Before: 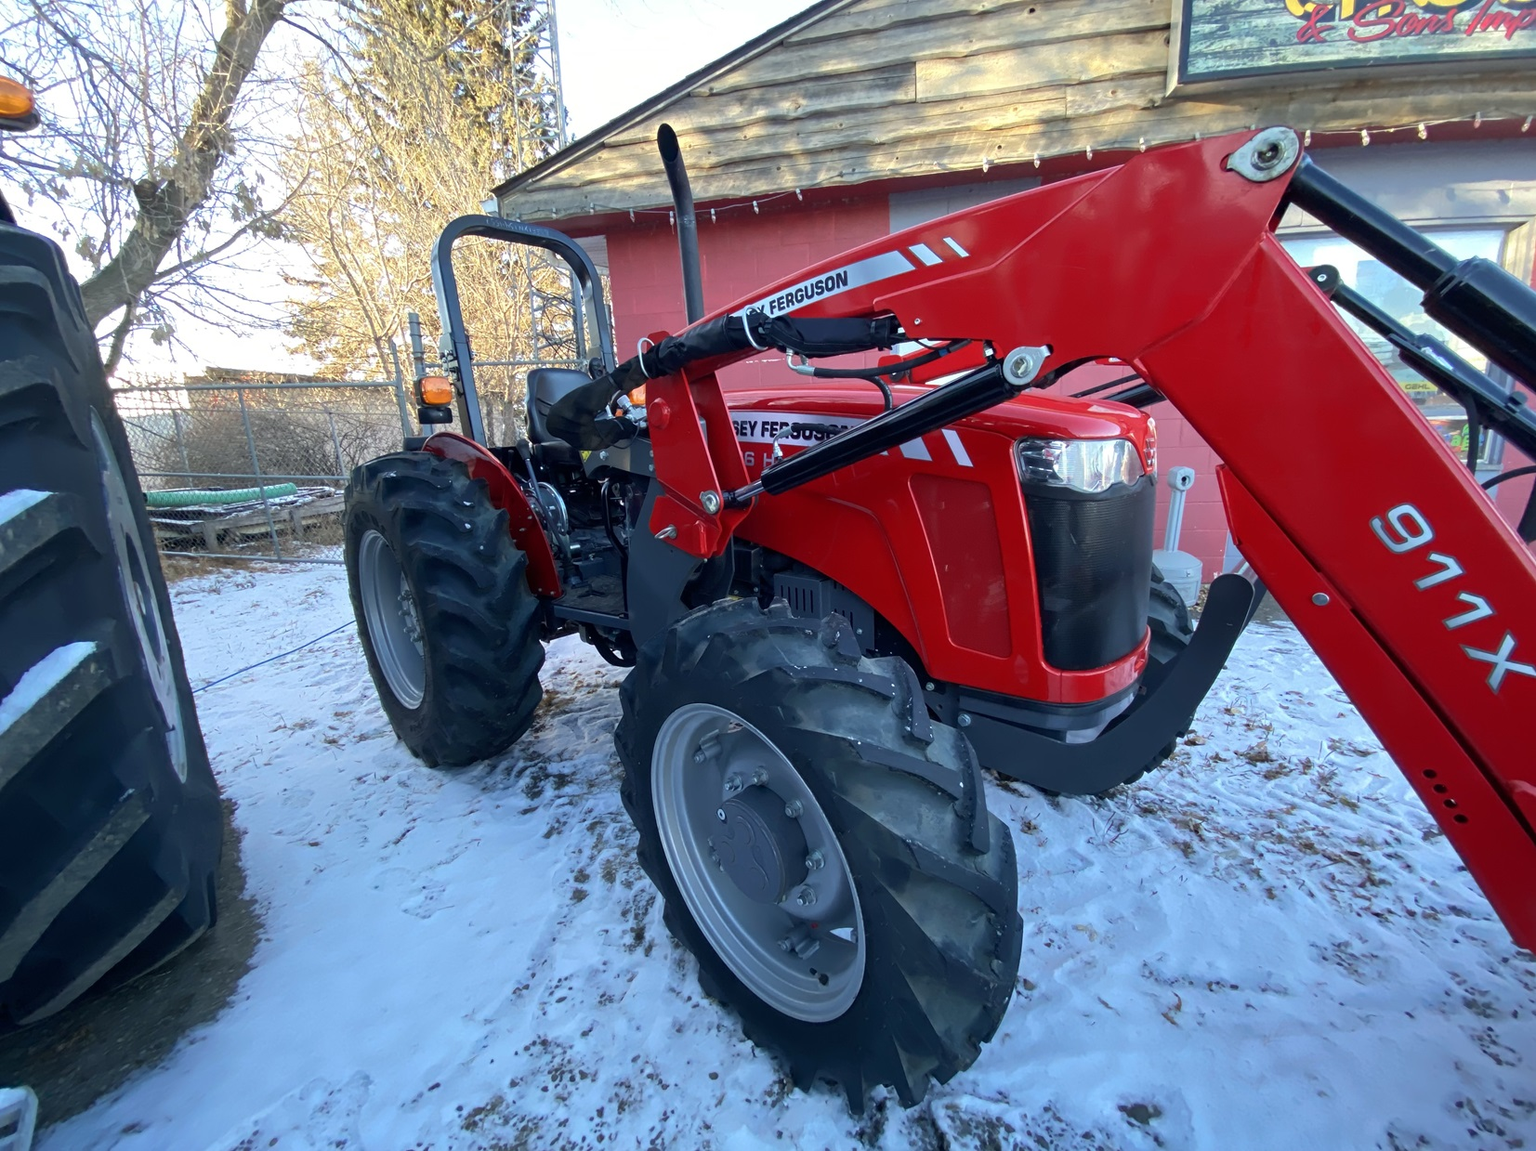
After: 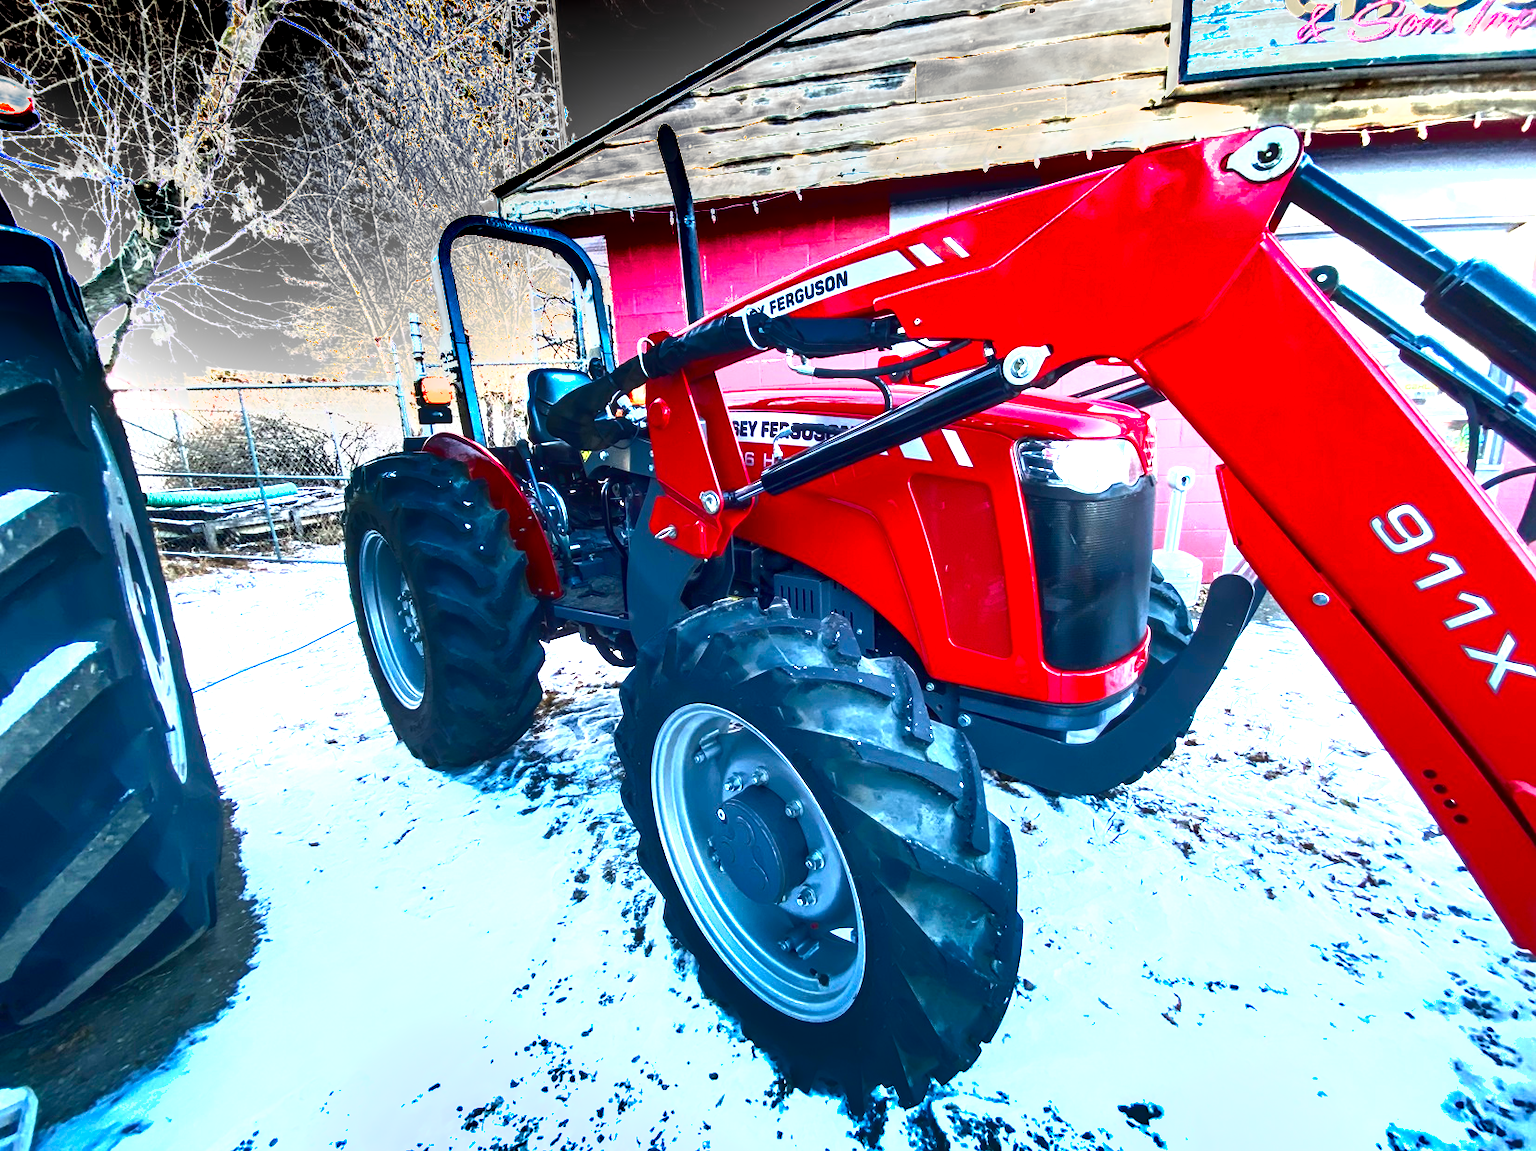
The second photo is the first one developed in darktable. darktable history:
local contrast: on, module defaults
contrast brightness saturation: brightness -0.208, saturation 0.084
exposure: black level correction 0, exposure 2.106 EV, compensate highlight preservation false
shadows and highlights: radius 264.44, soften with gaussian
